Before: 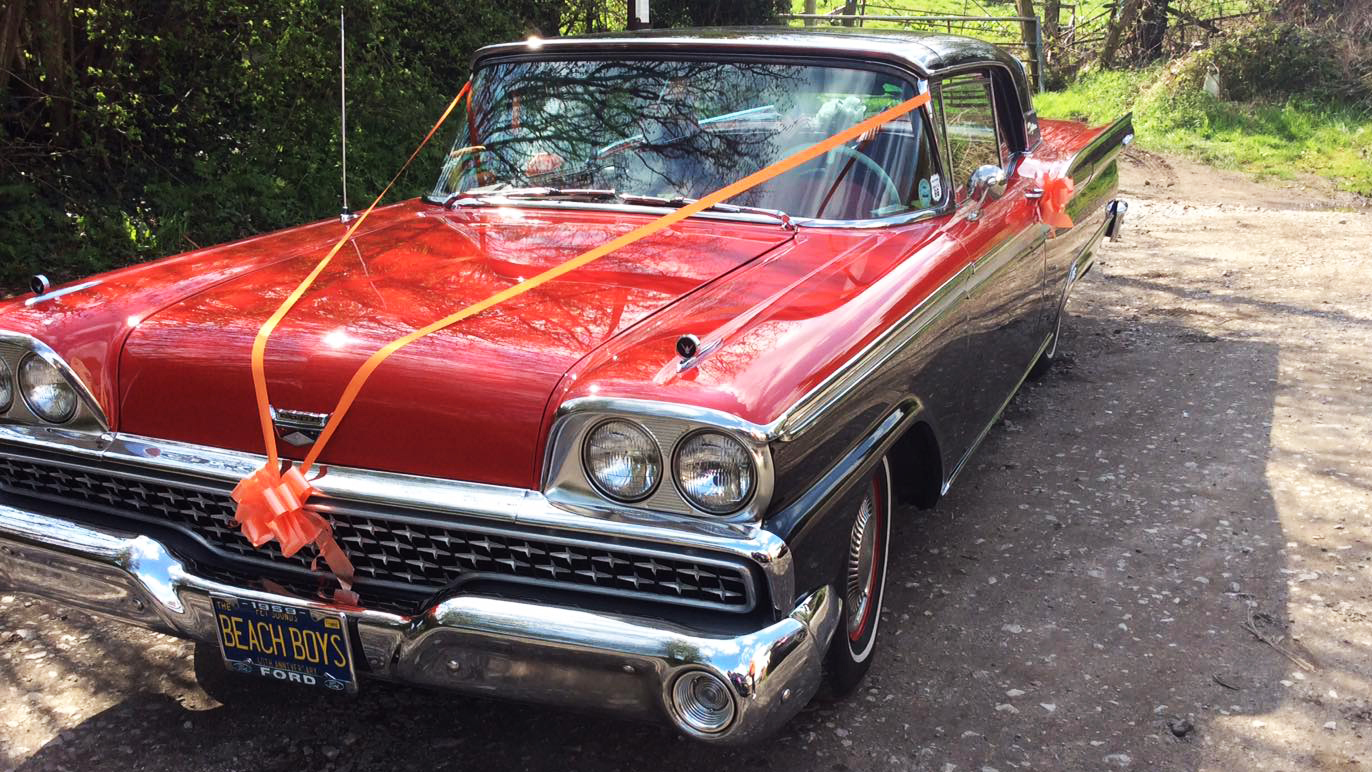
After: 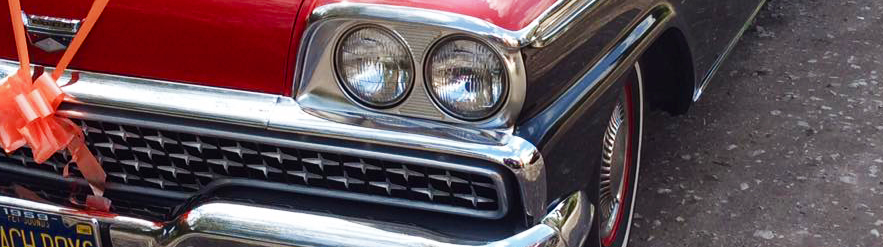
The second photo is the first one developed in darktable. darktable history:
color balance rgb: perceptual saturation grading › global saturation 20%, perceptual saturation grading › highlights -50%, perceptual saturation grading › shadows 30%
crop: left 18.091%, top 51.13%, right 17.525%, bottom 16.85%
